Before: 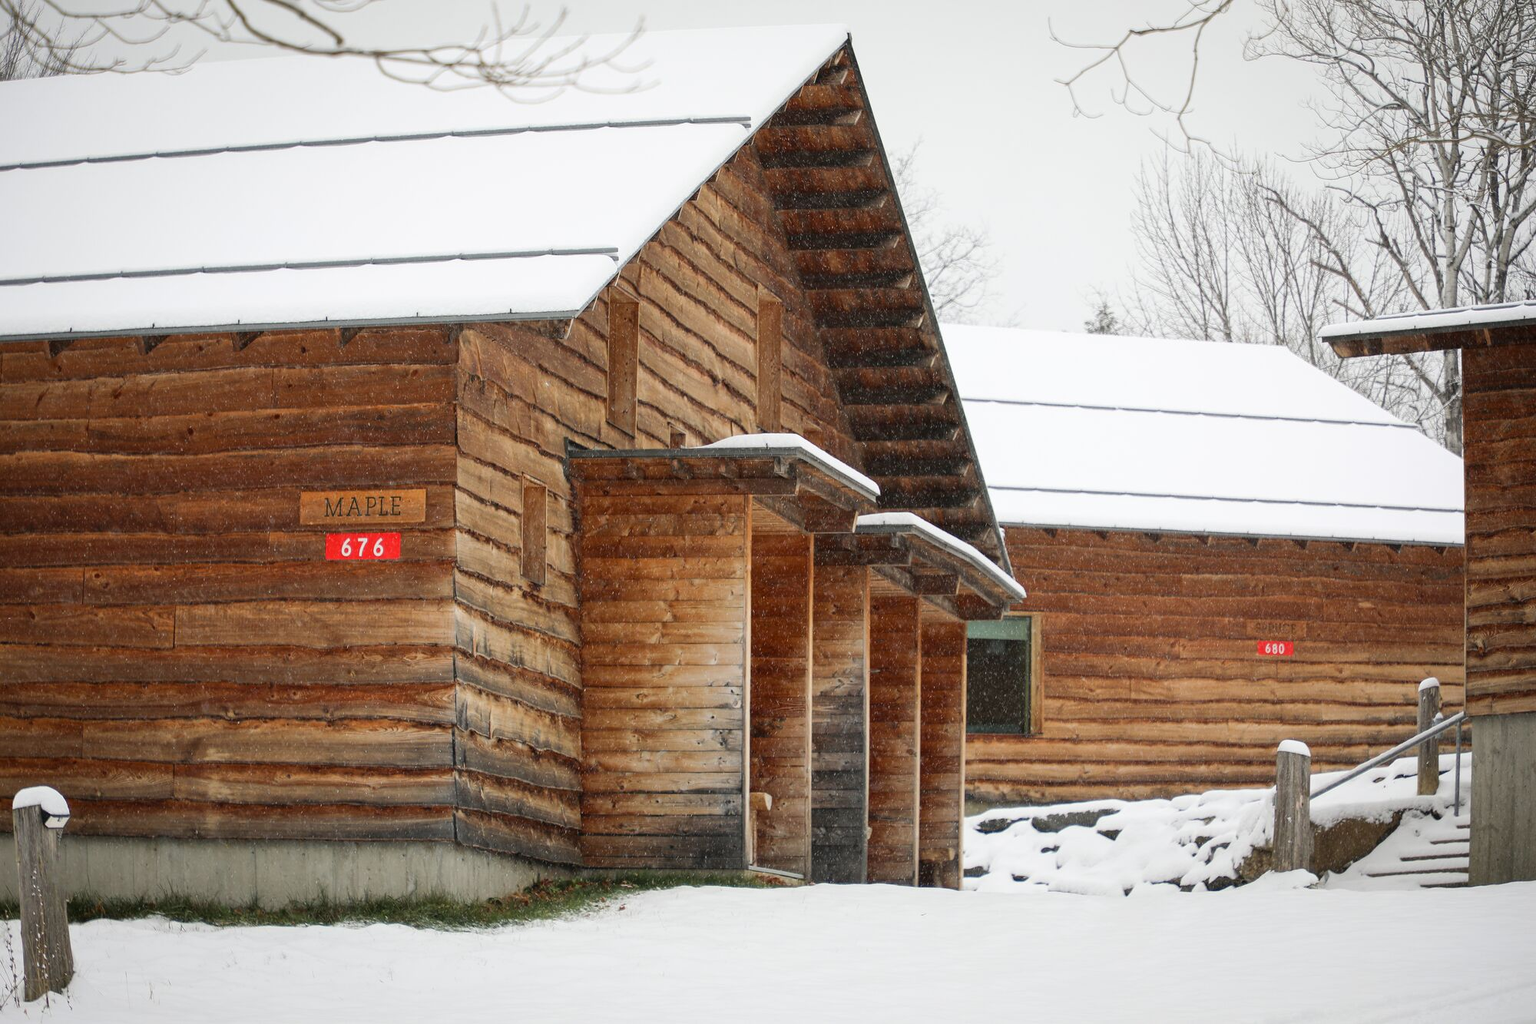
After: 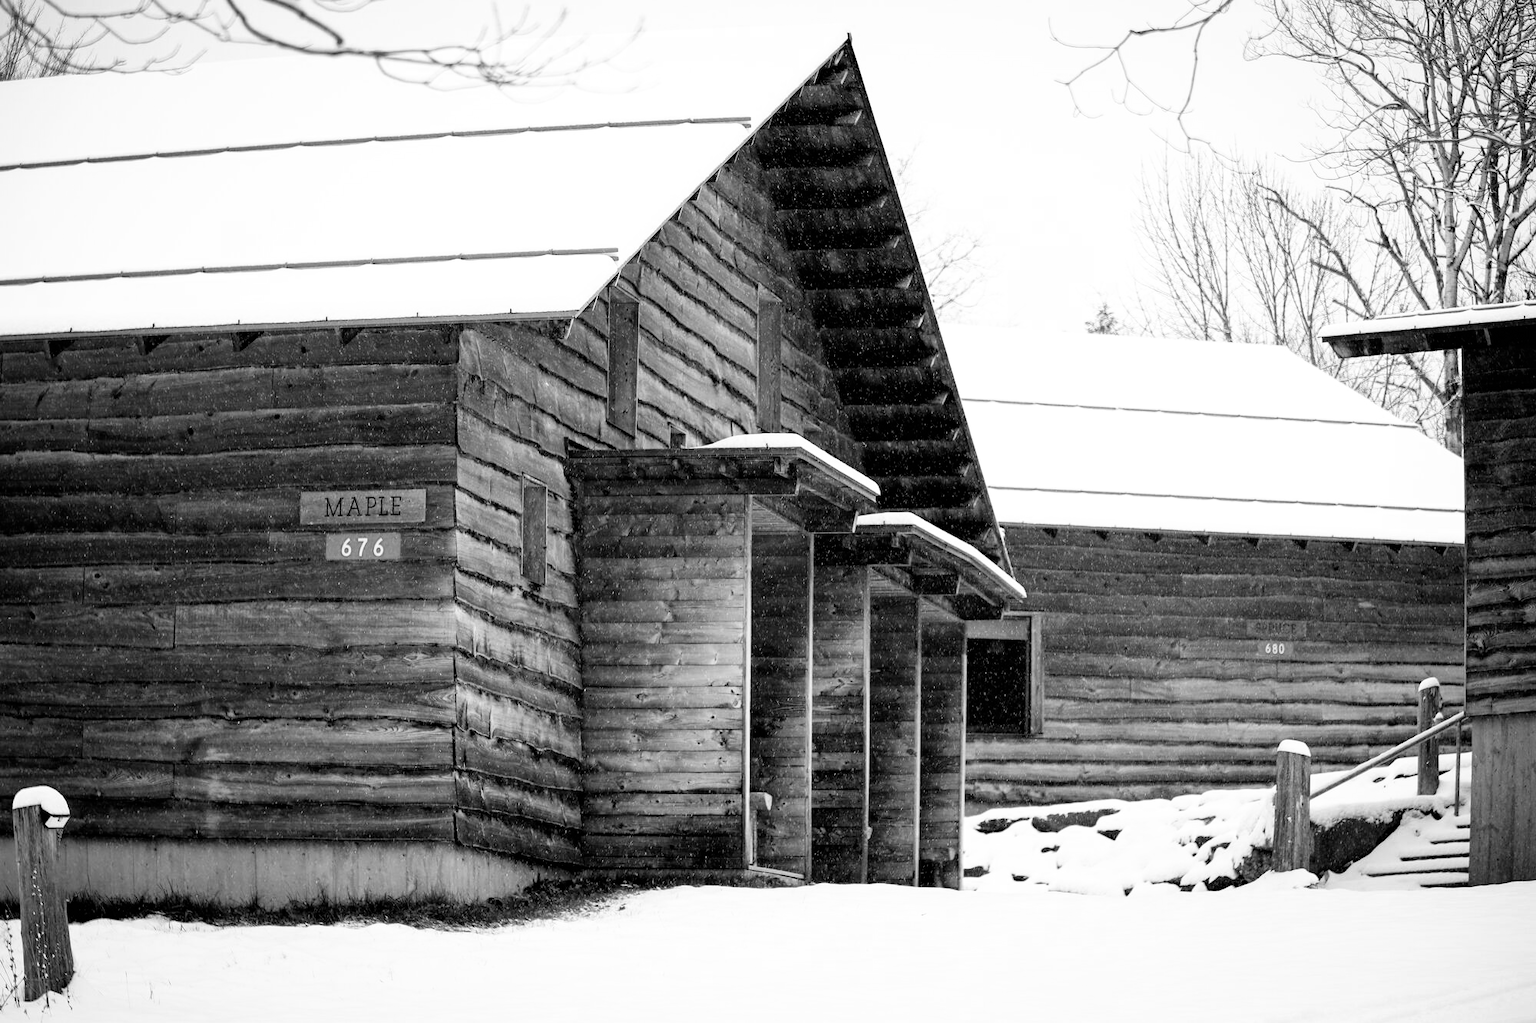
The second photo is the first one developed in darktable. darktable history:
monochrome: on, module defaults
color correction: highlights a* 0.003, highlights b* -0.283
filmic rgb: black relative exposure -3.57 EV, white relative exposure 2.29 EV, hardness 3.41
